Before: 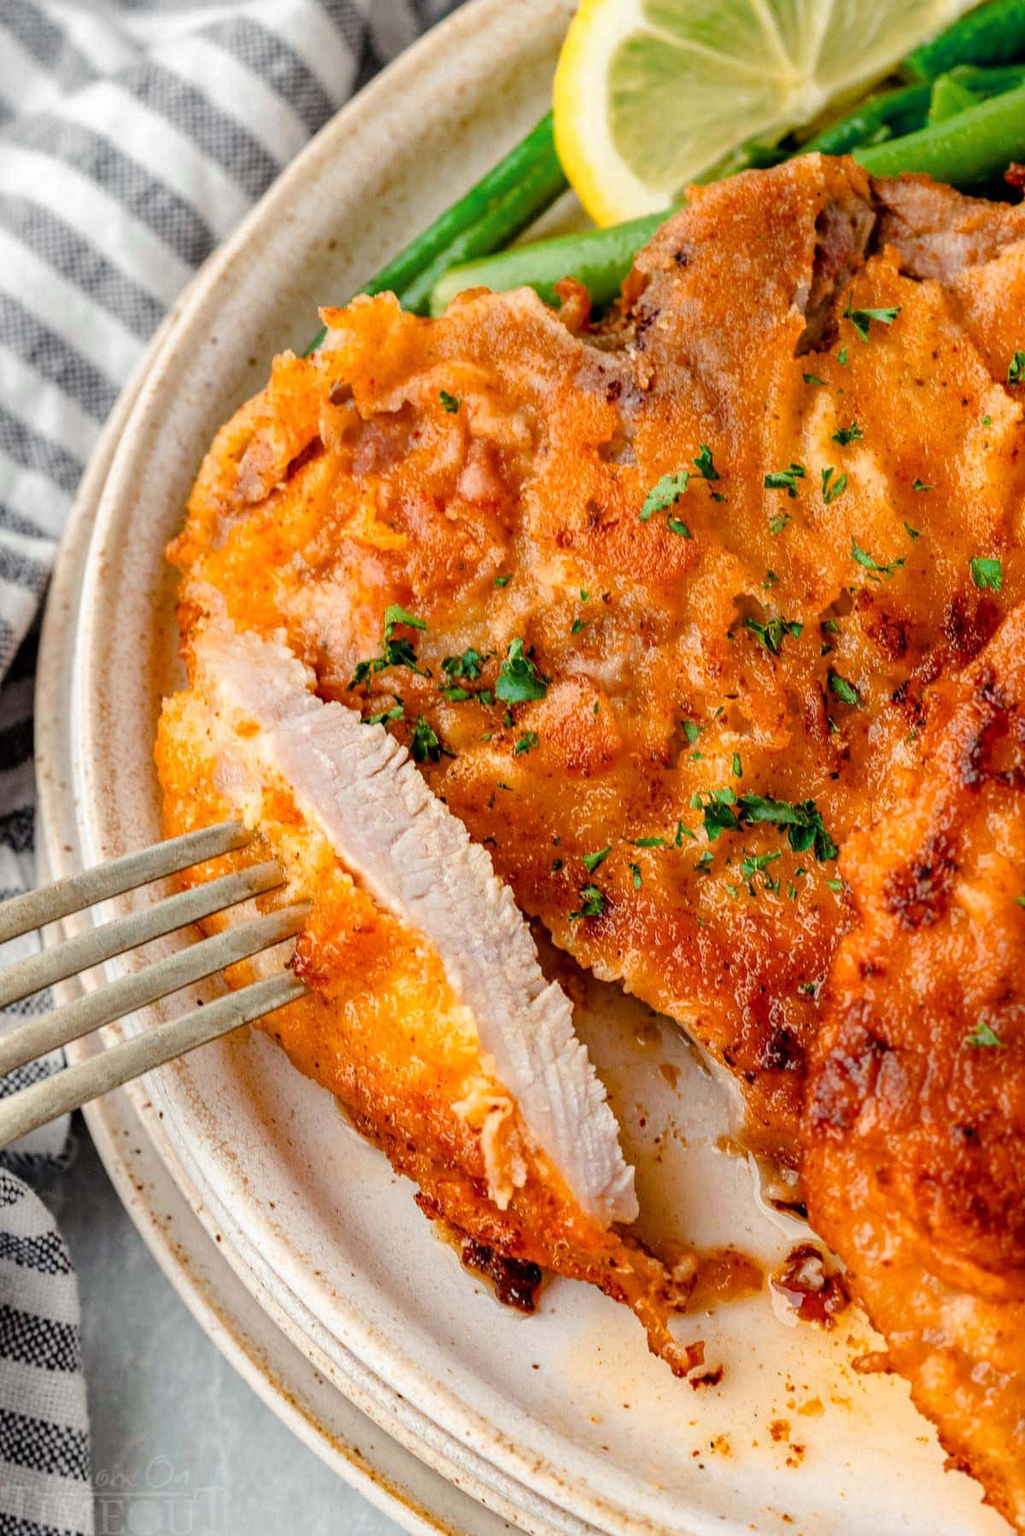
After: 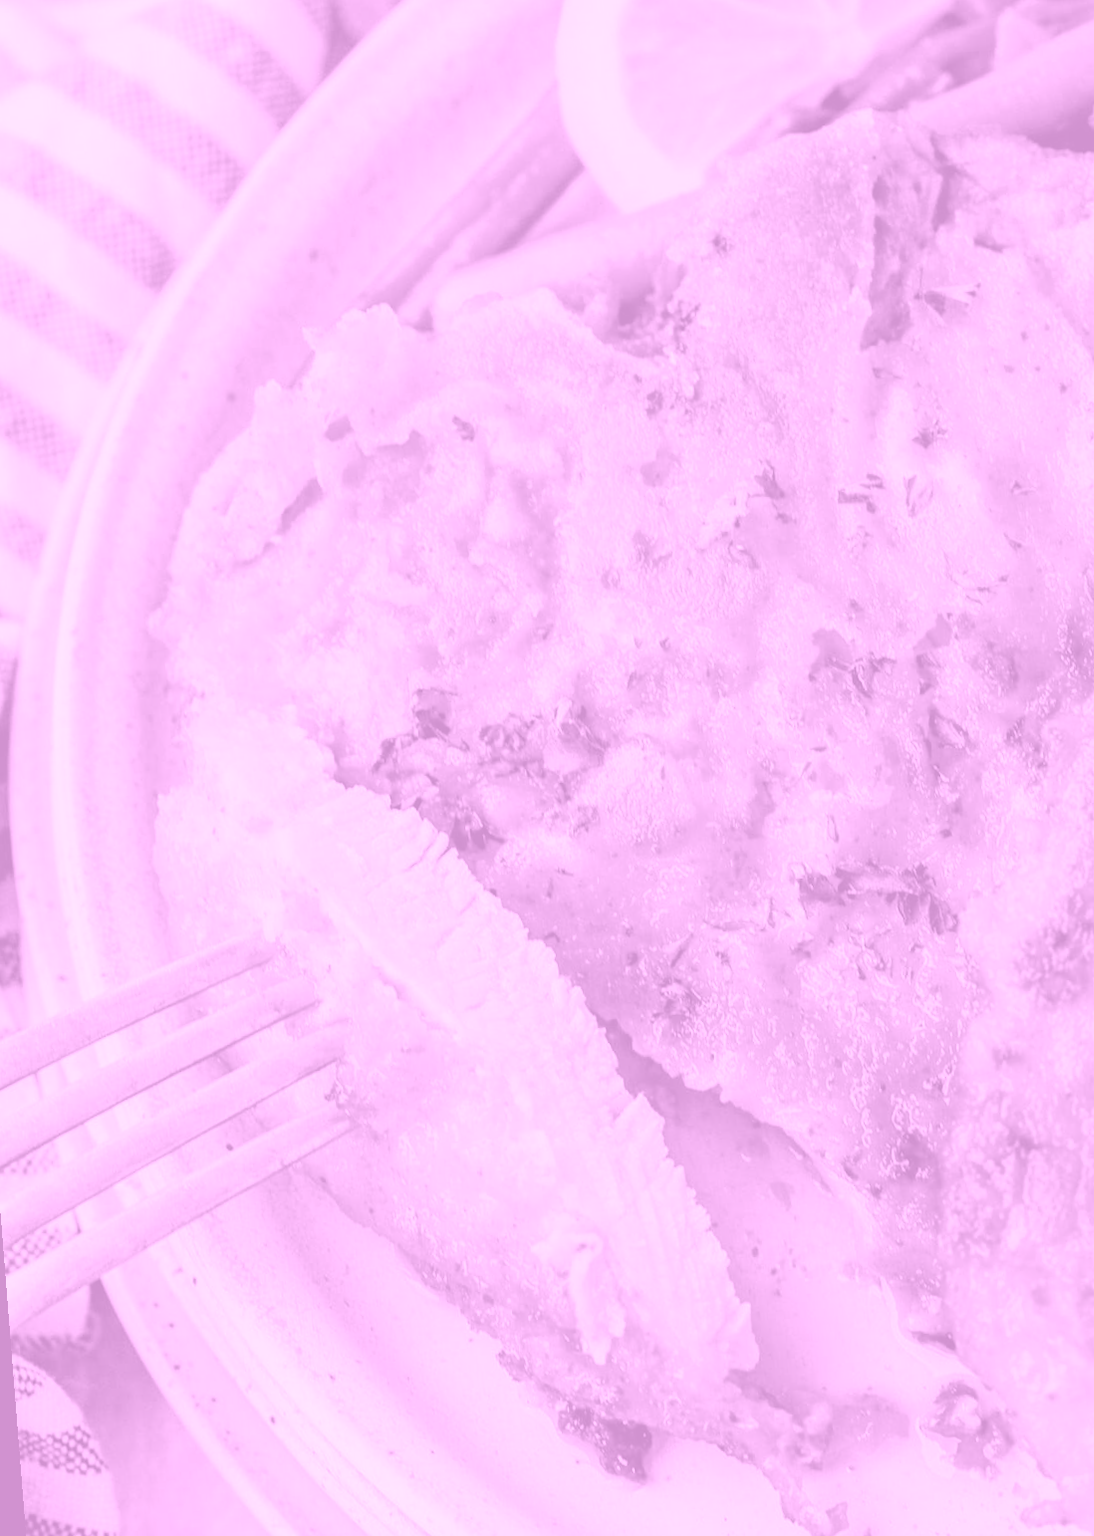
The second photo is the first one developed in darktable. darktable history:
crop and rotate: left 7.196%, top 4.574%, right 10.605%, bottom 13.178%
colorize: hue 331.2°, saturation 75%, source mix 30.28%, lightness 70.52%, version 1
rotate and perspective: rotation -4.2°, shear 0.006, automatic cropping off
